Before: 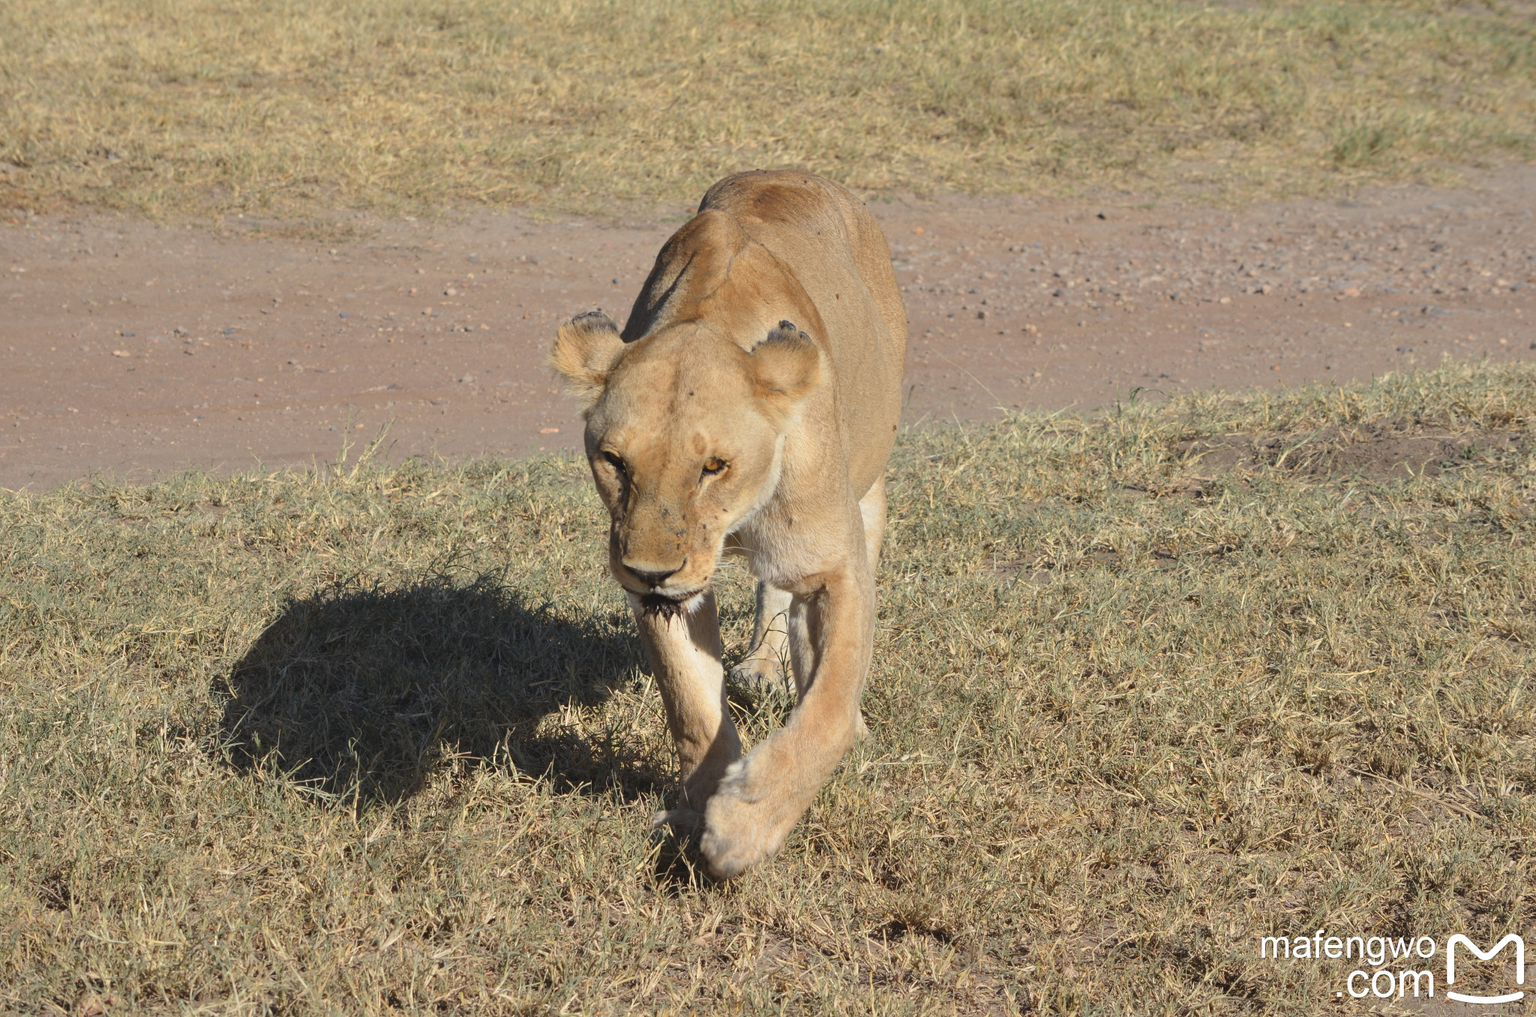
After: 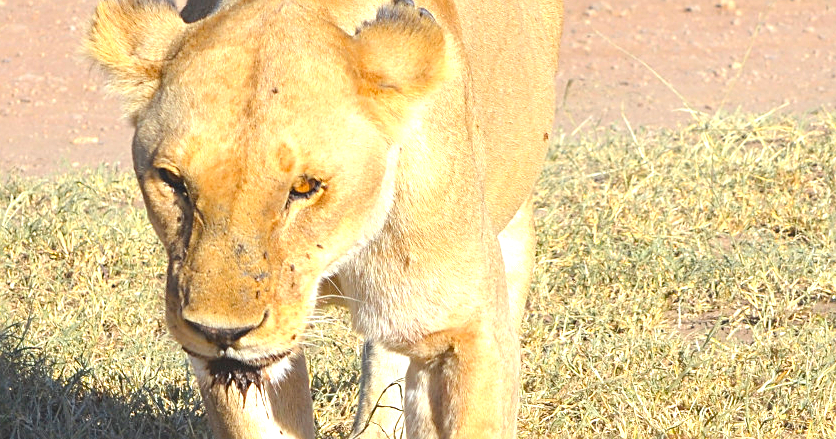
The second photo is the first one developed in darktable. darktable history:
levels: levels [0, 0.499, 1]
color balance rgb: perceptual saturation grading › global saturation 30.779%, perceptual brilliance grading › mid-tones 9.495%, perceptual brilliance grading › shadows 15.832%
crop: left 31.614%, top 32.054%, right 27.545%, bottom 35.508%
exposure: black level correction 0, exposure 1.099 EV, compensate highlight preservation false
sharpen: on, module defaults
